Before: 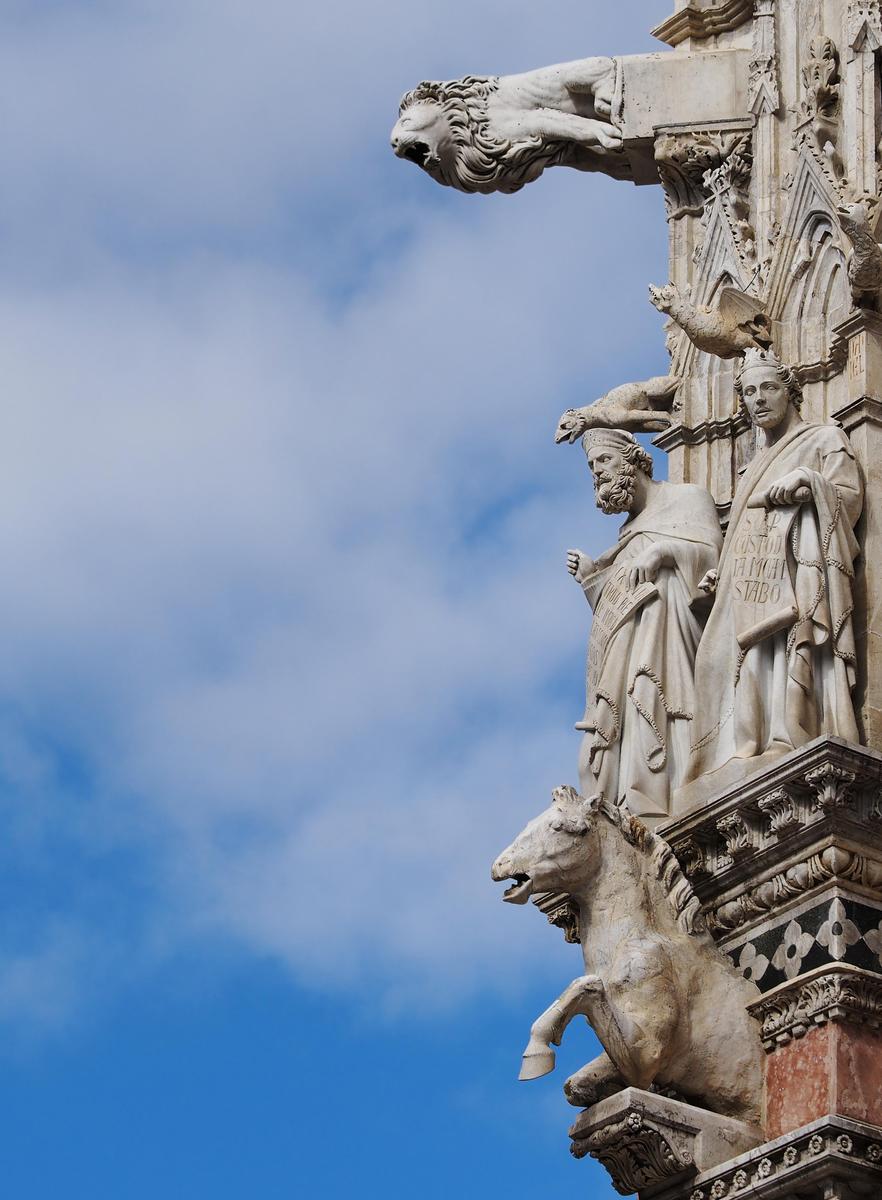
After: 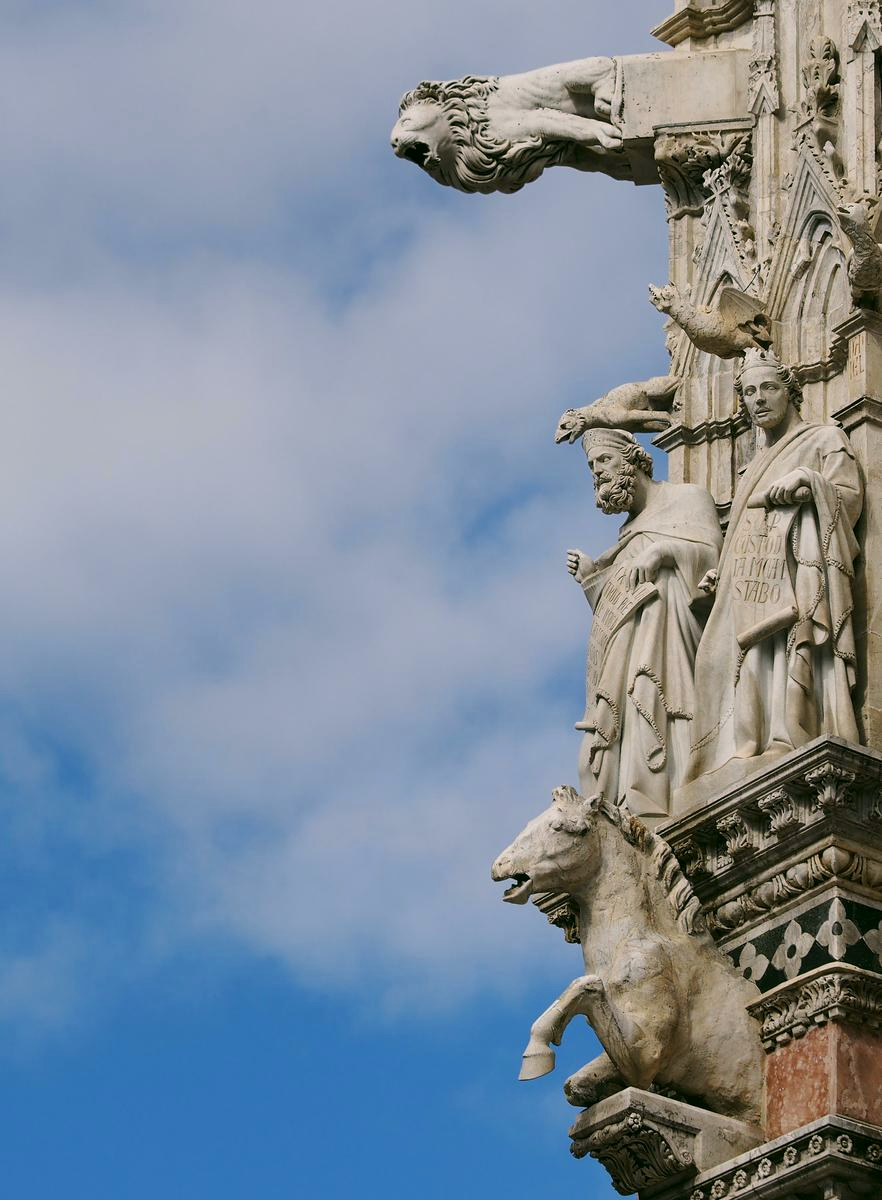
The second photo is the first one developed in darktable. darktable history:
color correction: highlights a* 4.02, highlights b* 4.98, shadows a* -7.55, shadows b* 4.98
exposure: exposure -0.064 EV, compensate highlight preservation false
